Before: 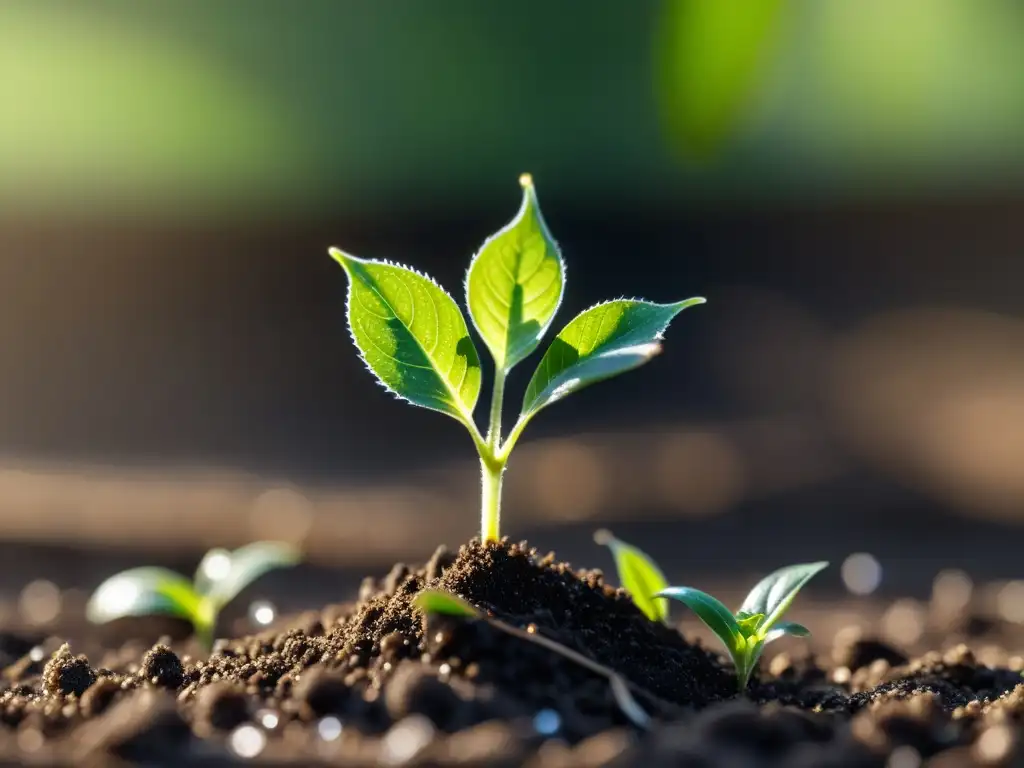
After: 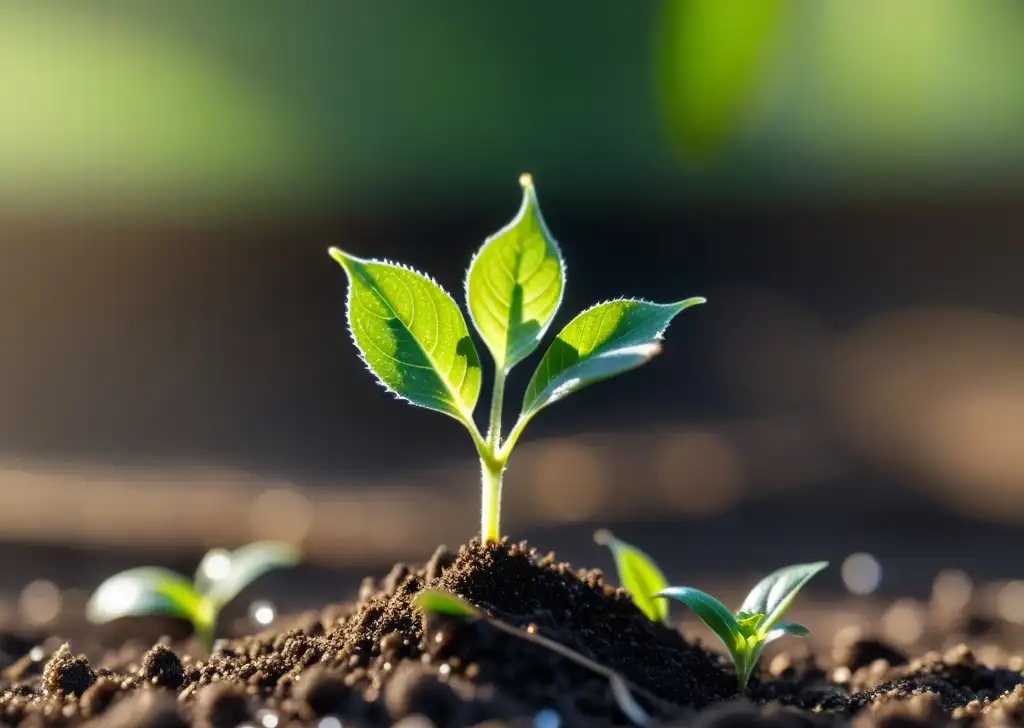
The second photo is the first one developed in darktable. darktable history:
crop and rotate: top 0.001%, bottom 5.081%
